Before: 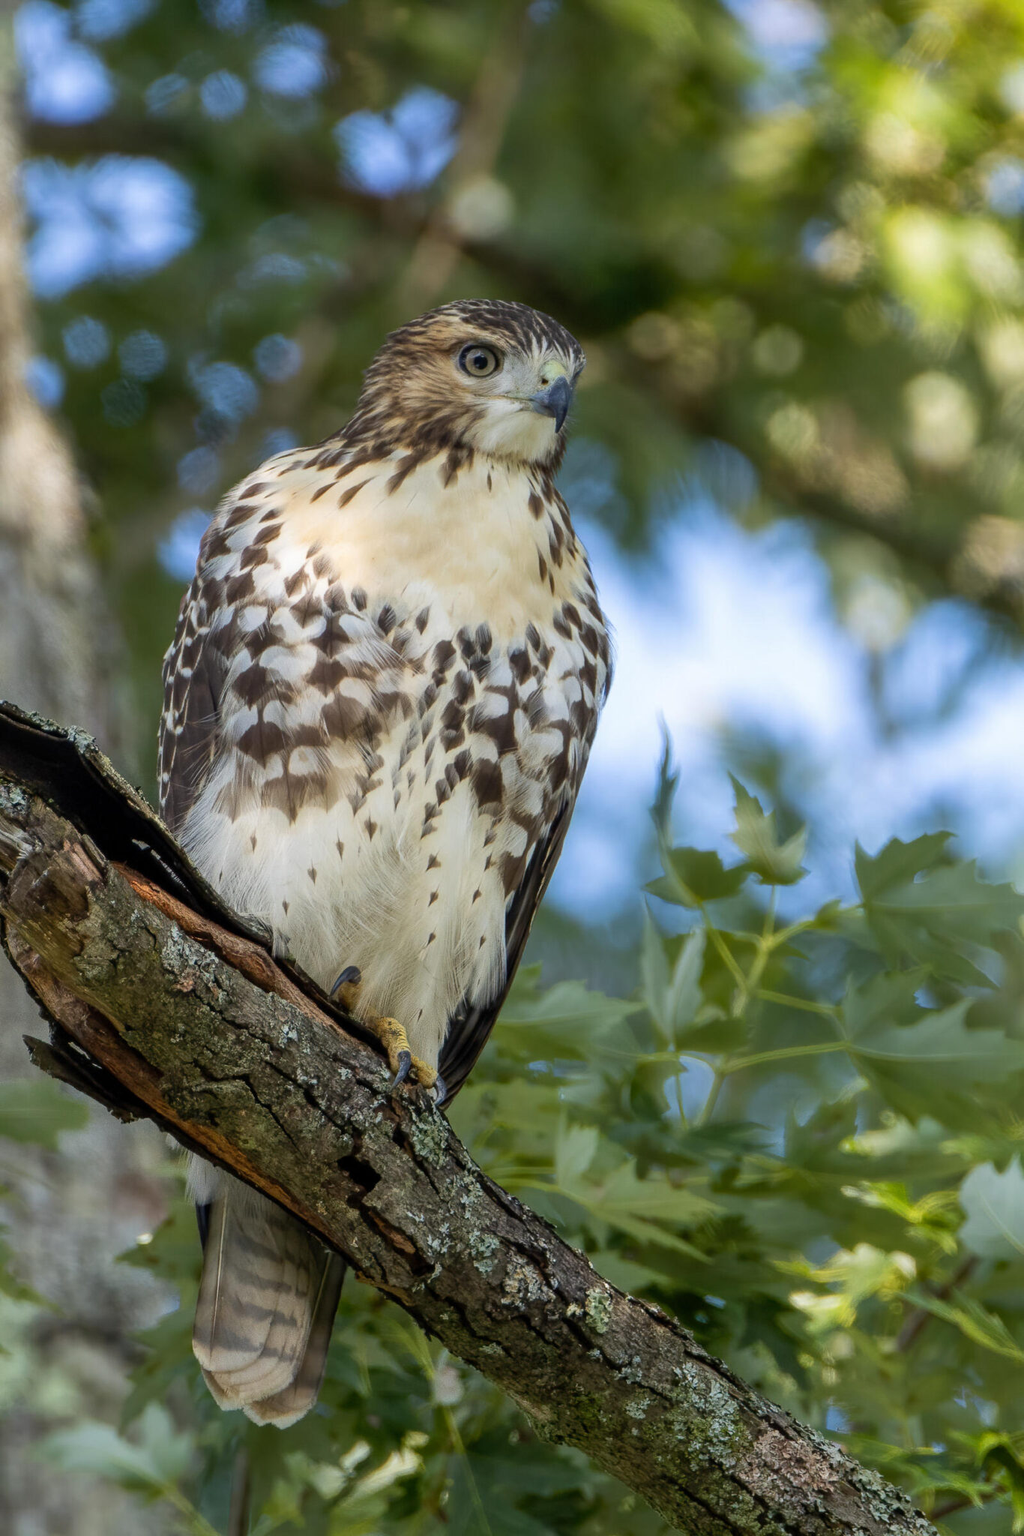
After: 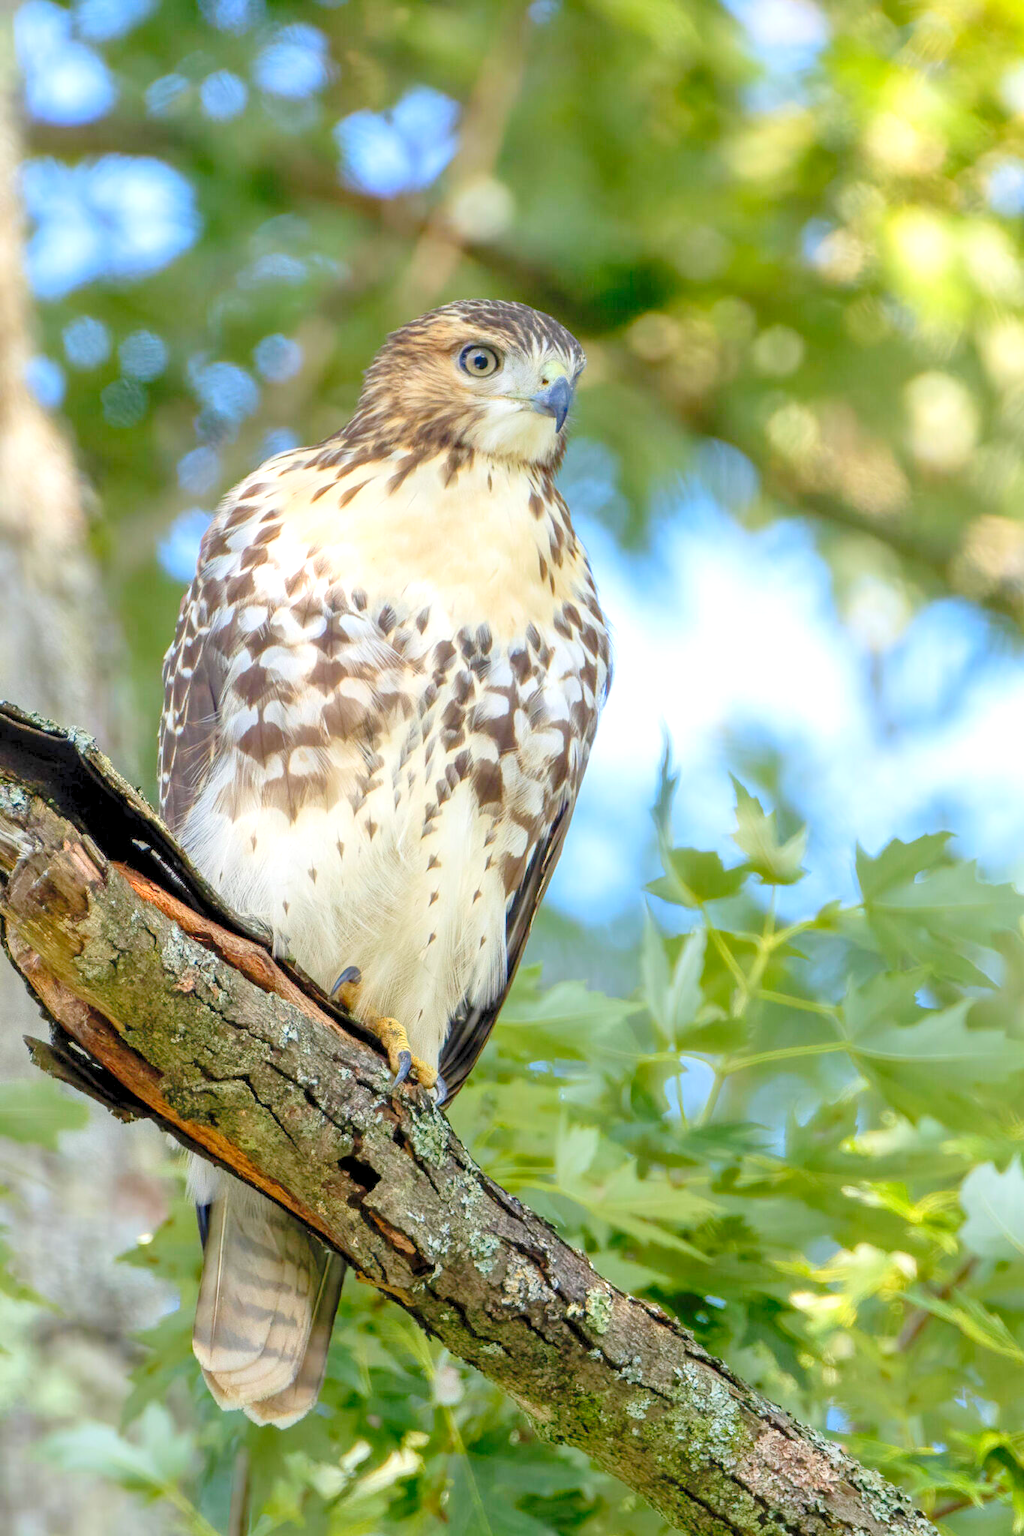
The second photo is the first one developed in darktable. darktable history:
levels: levels [0.008, 0.318, 0.836]
base curve: curves: ch0 [(0, 0) (0.297, 0.298) (1, 1)], preserve colors none
